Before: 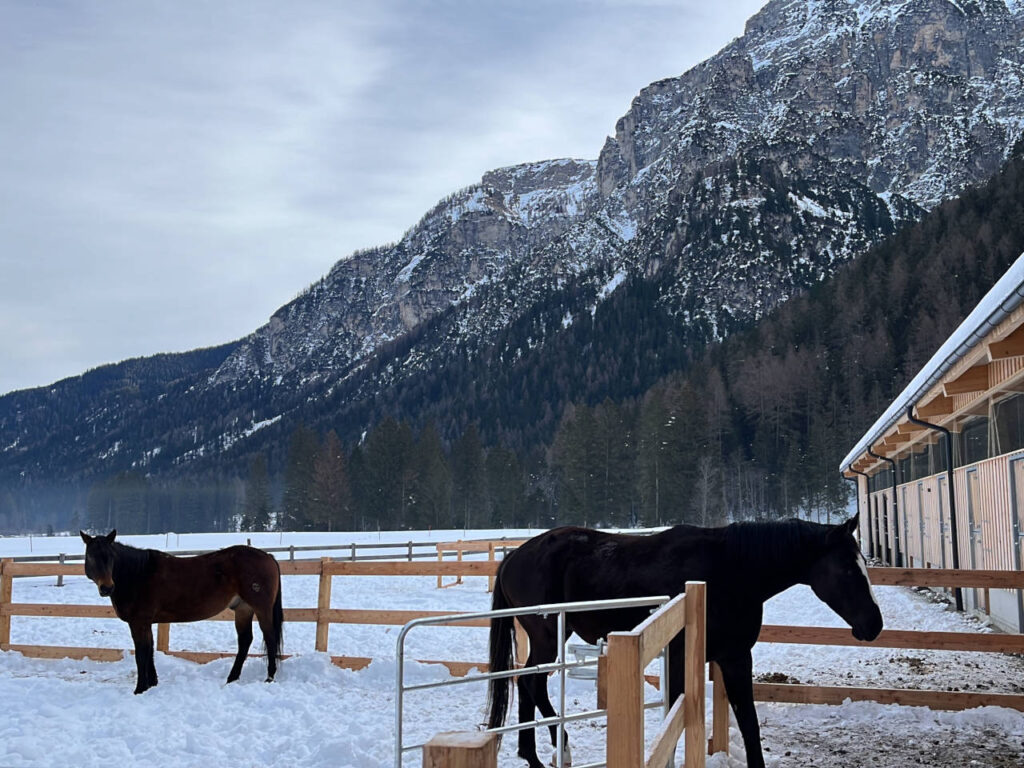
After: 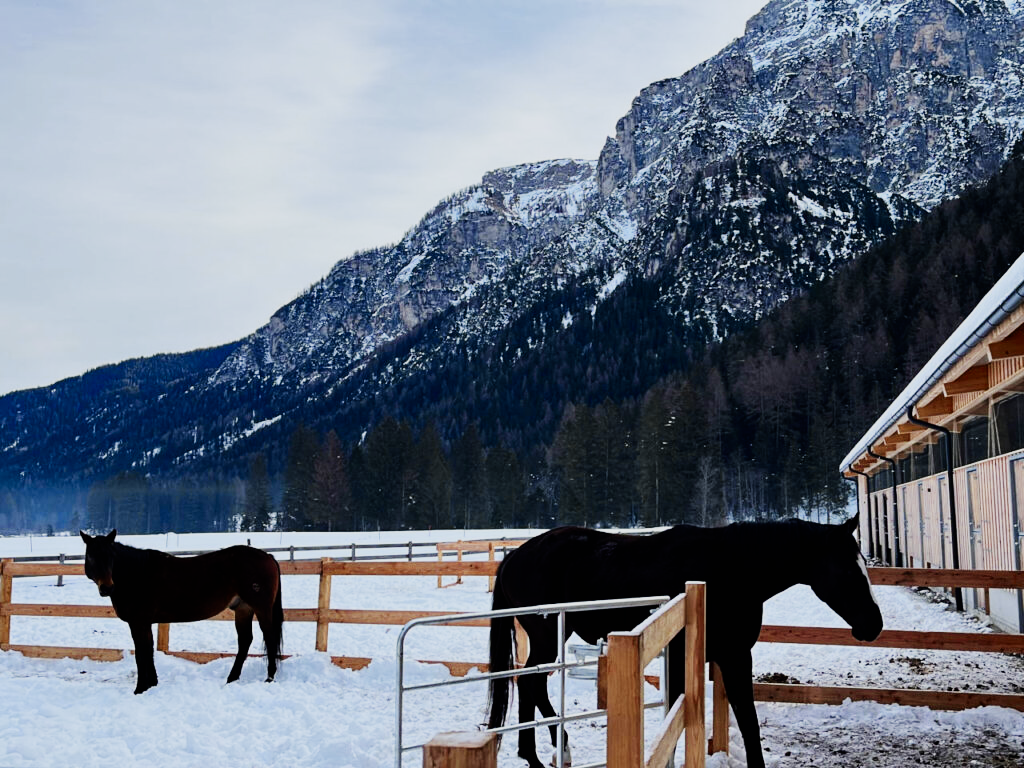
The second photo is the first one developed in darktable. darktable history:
color balance rgb: on, module defaults
sigmoid: contrast 1.8, skew -0.2, preserve hue 0%, red attenuation 0.1, red rotation 0.035, green attenuation 0.1, green rotation -0.017, blue attenuation 0.15, blue rotation -0.052, base primaries Rec2020
color zones: curves: ch0 [(0.004, 0.305) (0.261, 0.623) (0.389, 0.399) (0.708, 0.571) (0.947, 0.34)]; ch1 [(0.025, 0.645) (0.229, 0.584) (0.326, 0.551) (0.484, 0.262) (0.757, 0.643)]
